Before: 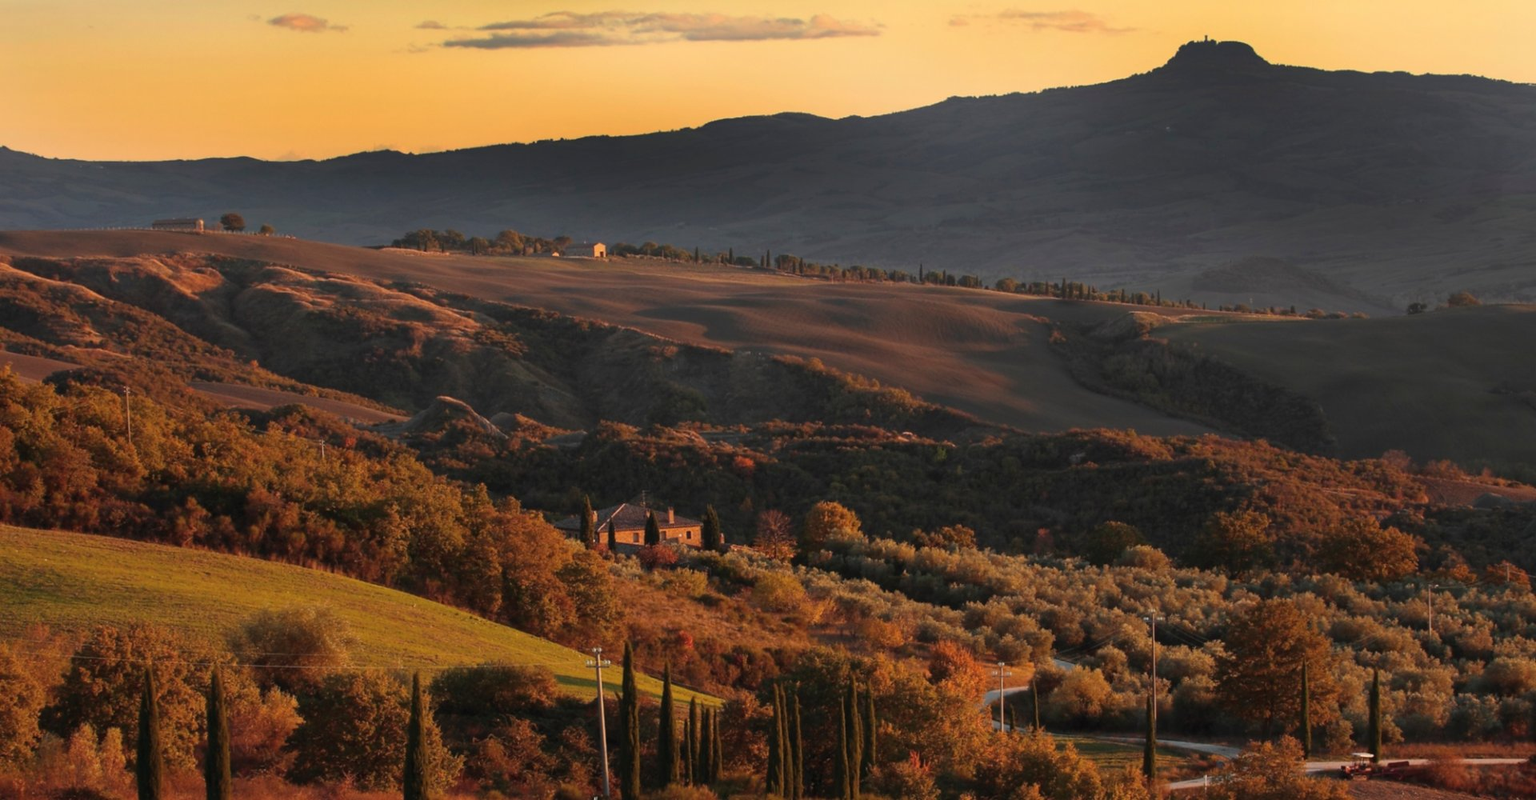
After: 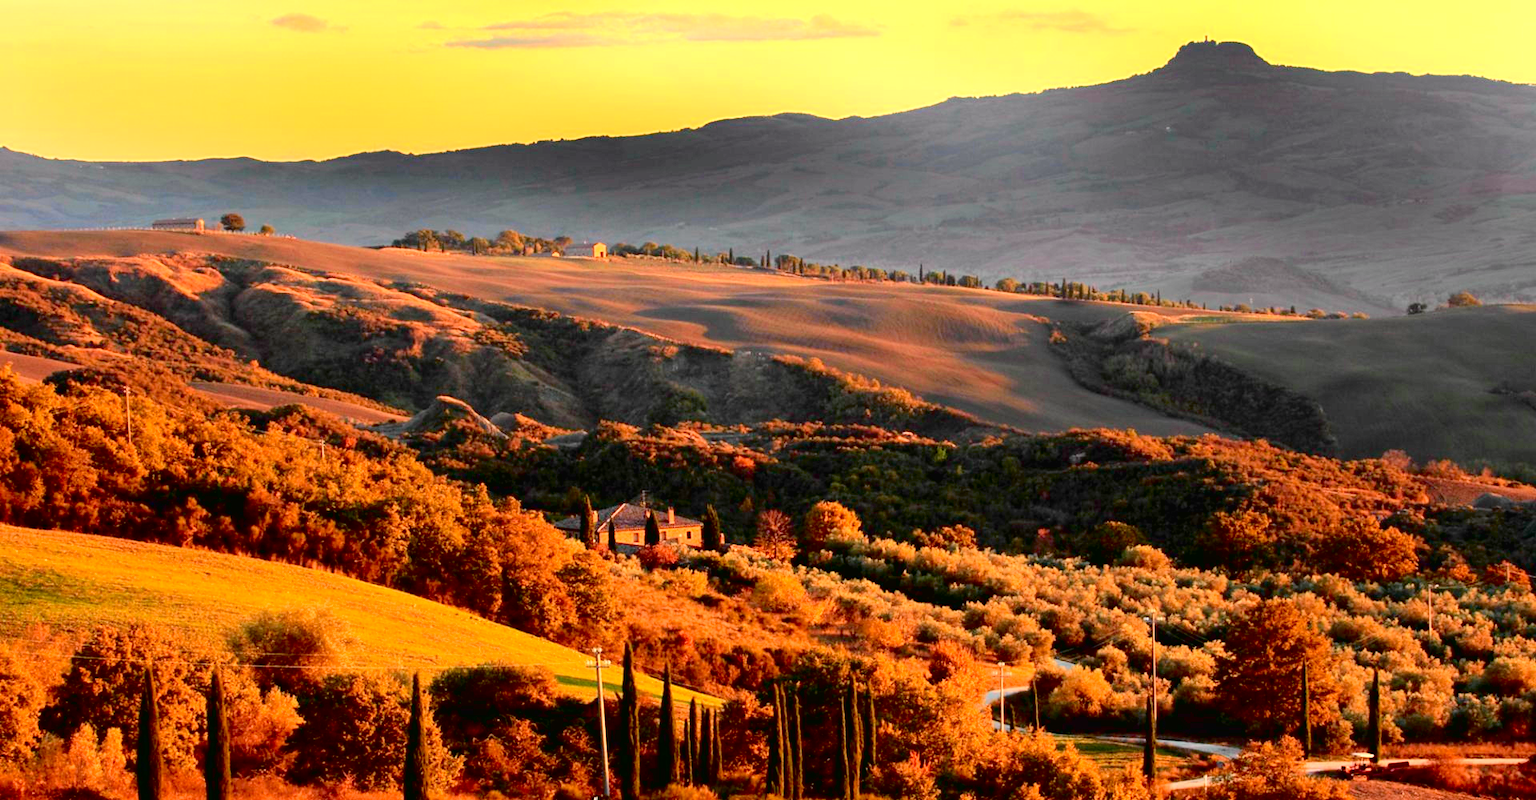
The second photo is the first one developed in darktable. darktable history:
tone curve: curves: ch0 [(0, 0.014) (0.12, 0.096) (0.386, 0.49) (0.54, 0.684) (0.751, 0.855) (0.89, 0.943) (0.998, 0.989)]; ch1 [(0, 0) (0.133, 0.099) (0.437, 0.41) (0.5, 0.5) (0.517, 0.536) (0.548, 0.575) (0.582, 0.639) (0.627, 0.692) (0.836, 0.868) (1, 1)]; ch2 [(0, 0) (0.374, 0.341) (0.456, 0.443) (0.478, 0.49) (0.501, 0.5) (0.528, 0.538) (0.55, 0.6) (0.572, 0.633) (0.702, 0.775) (1, 1)], color space Lab, independent channels, preserve colors none
exposure: black level correction 0.011, exposure 1.088 EV, compensate exposure bias true, compensate highlight preservation false
